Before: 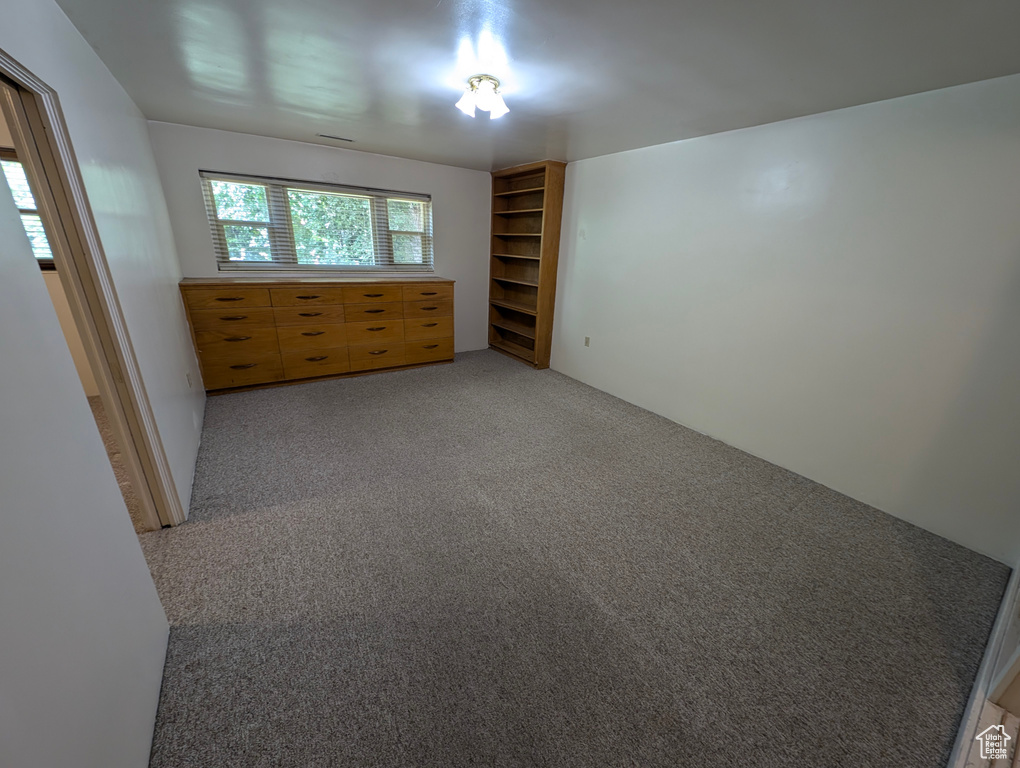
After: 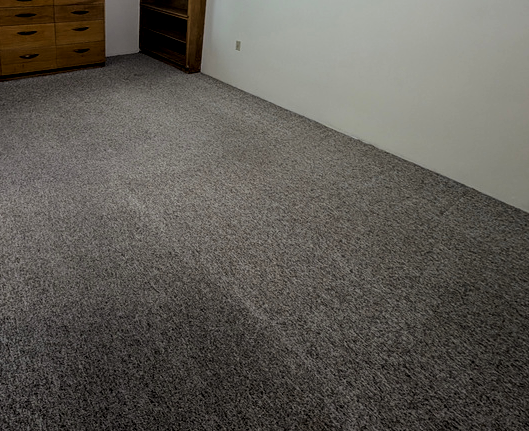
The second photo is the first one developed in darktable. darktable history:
filmic rgb: black relative exposure -5.12 EV, white relative exposure 3.98 EV, hardness 2.89, contrast 1.298, highlights saturation mix -30.94%
crop: left 34.251%, top 38.601%, right 13.849%, bottom 5.155%
local contrast: on, module defaults
